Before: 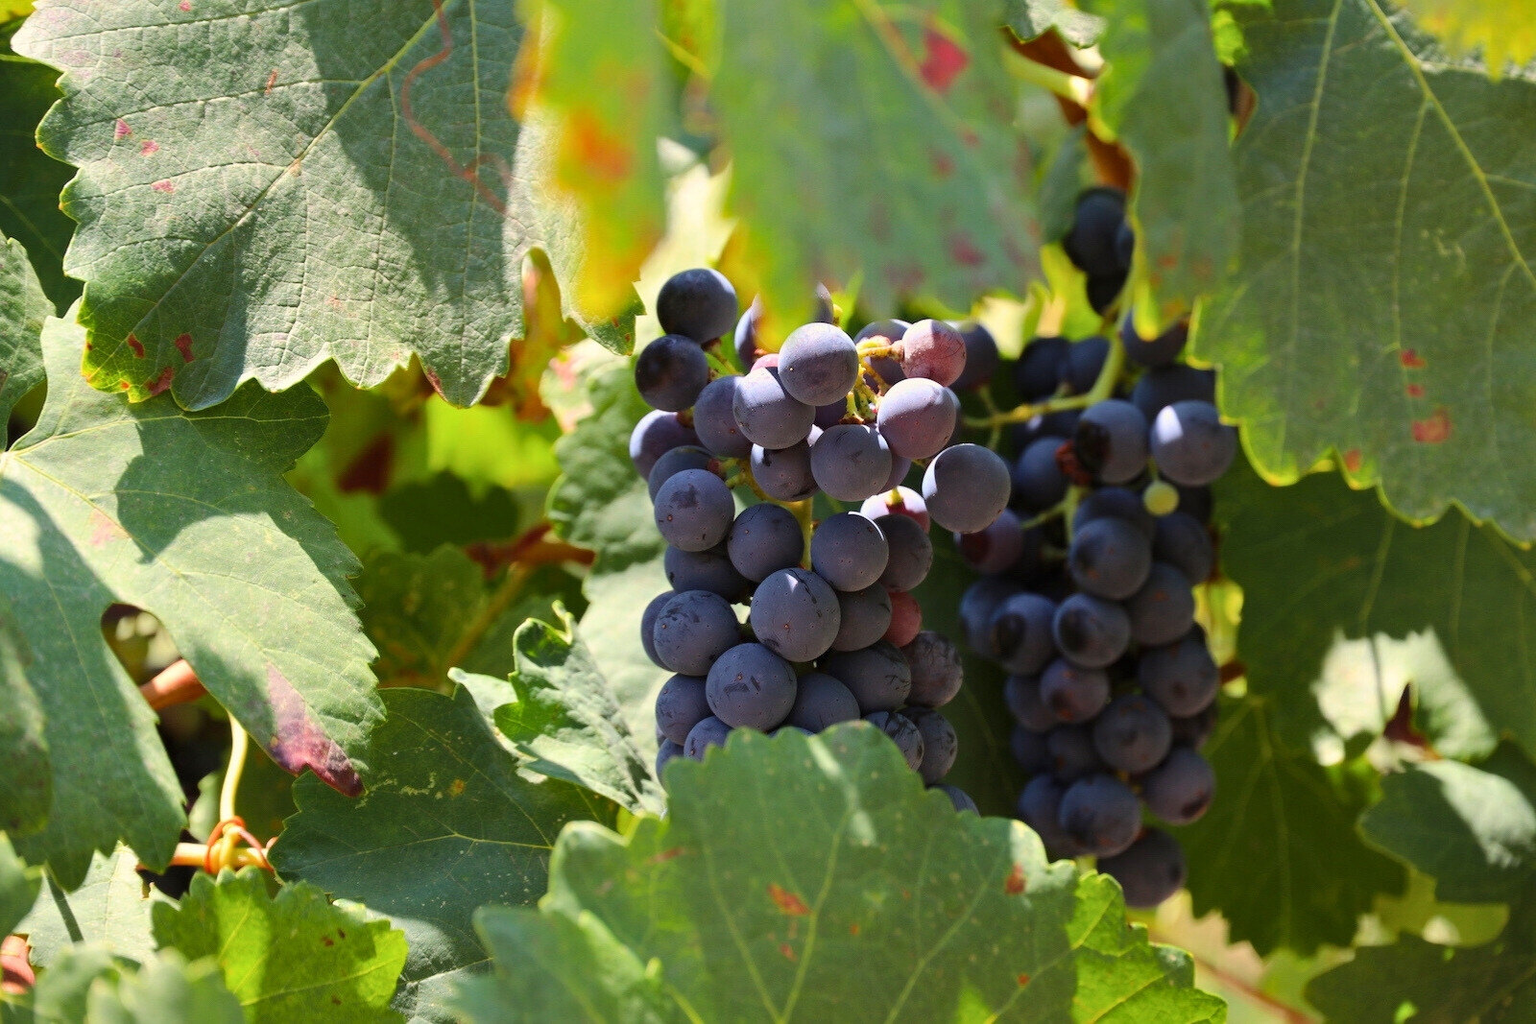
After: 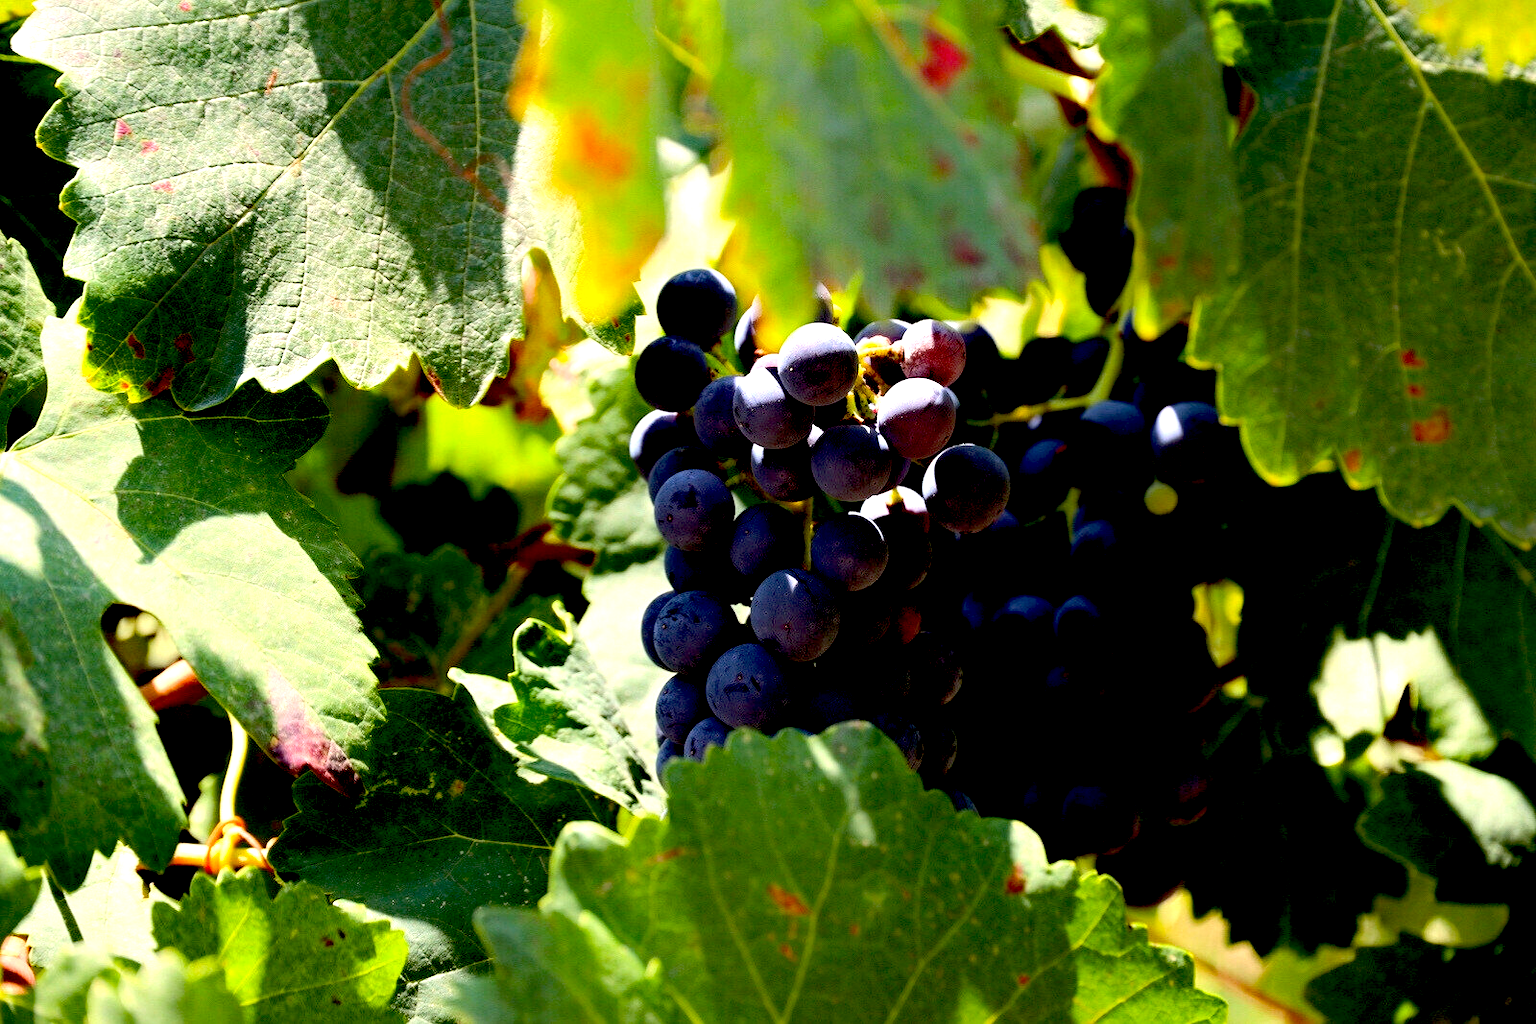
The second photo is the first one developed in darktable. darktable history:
tone equalizer: -8 EV 0.001 EV, -7 EV -0.002 EV, -6 EV 0.002 EV, -5 EV -0.03 EV, -4 EV -0.116 EV, -3 EV -0.169 EV, -2 EV 0.24 EV, -1 EV 0.702 EV, +0 EV 0.493 EV
exposure: black level correction 0.056, compensate highlight preservation false
